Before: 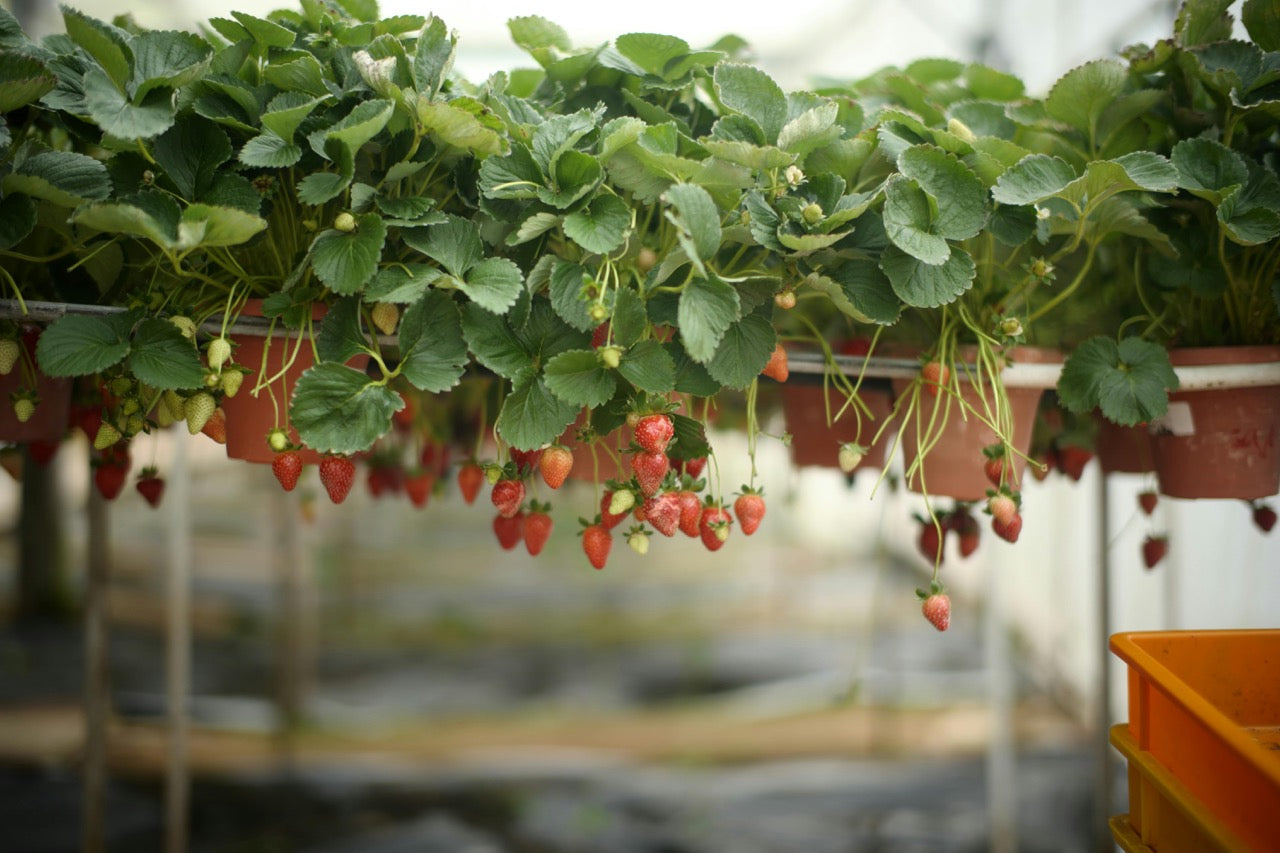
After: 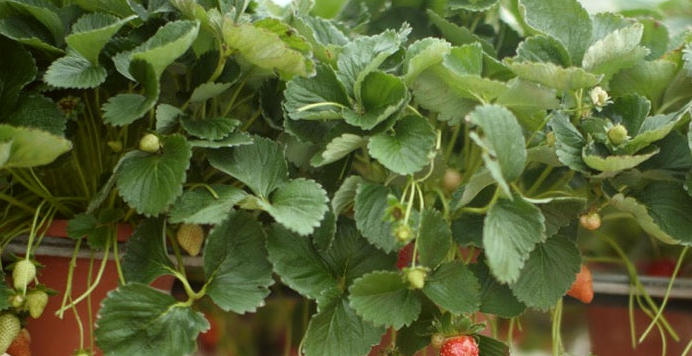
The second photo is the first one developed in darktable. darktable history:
crop: left 15.255%, top 9.32%, right 30.636%, bottom 48.907%
color correction: highlights a* -2.74, highlights b* -1.97, shadows a* 2.49, shadows b* 2.7
